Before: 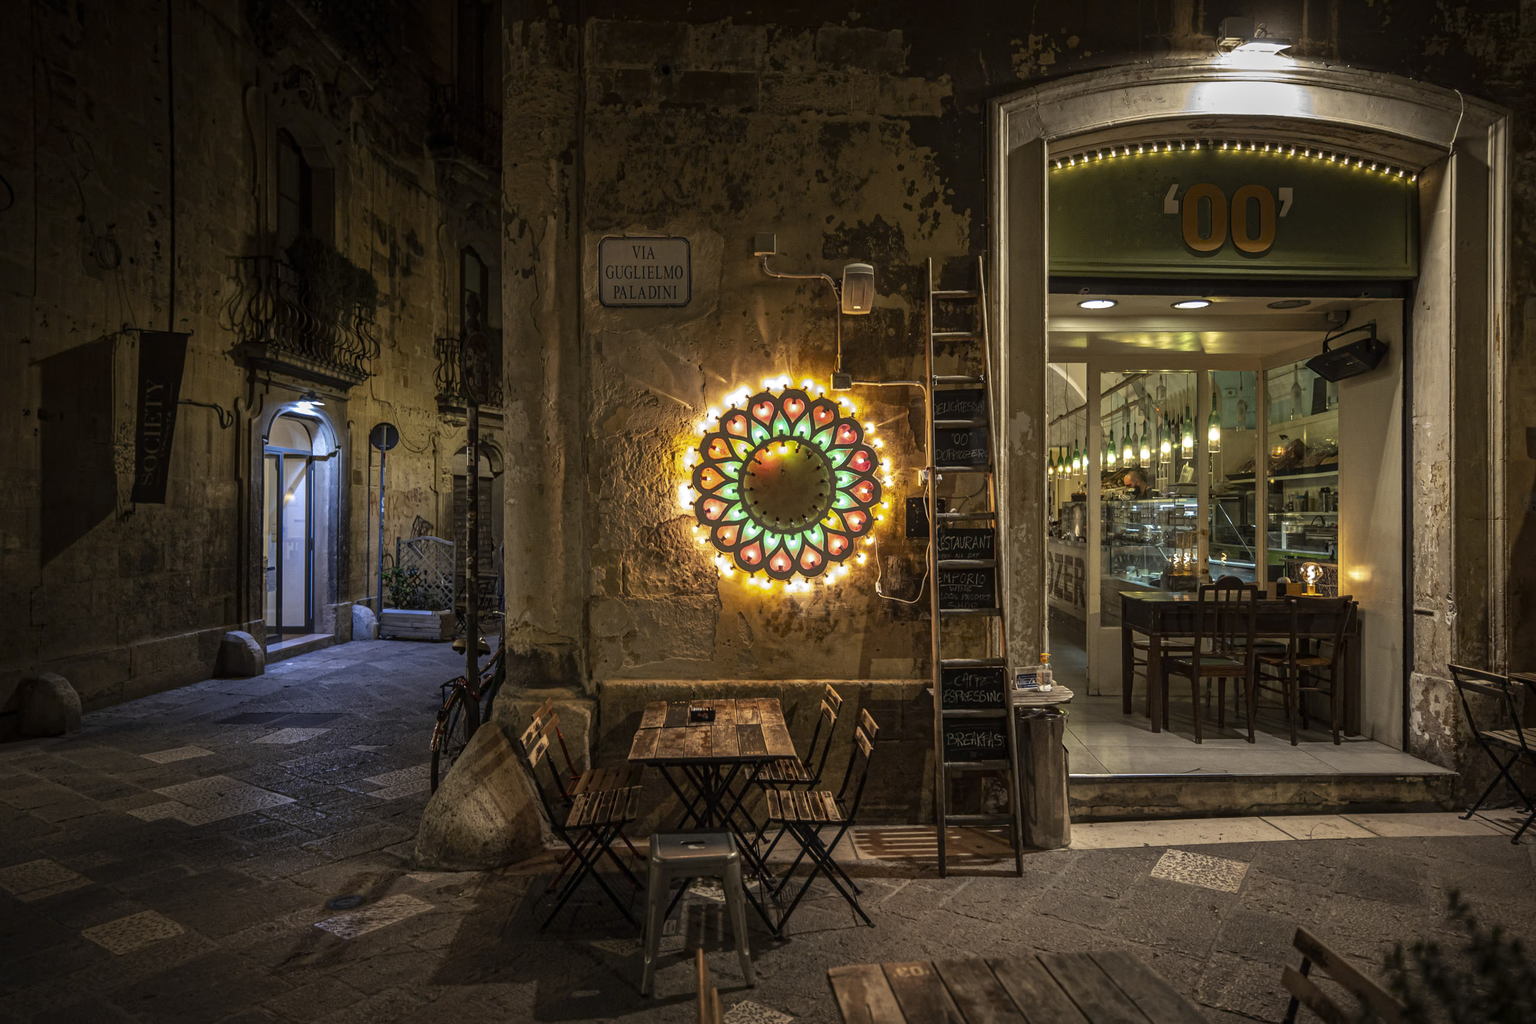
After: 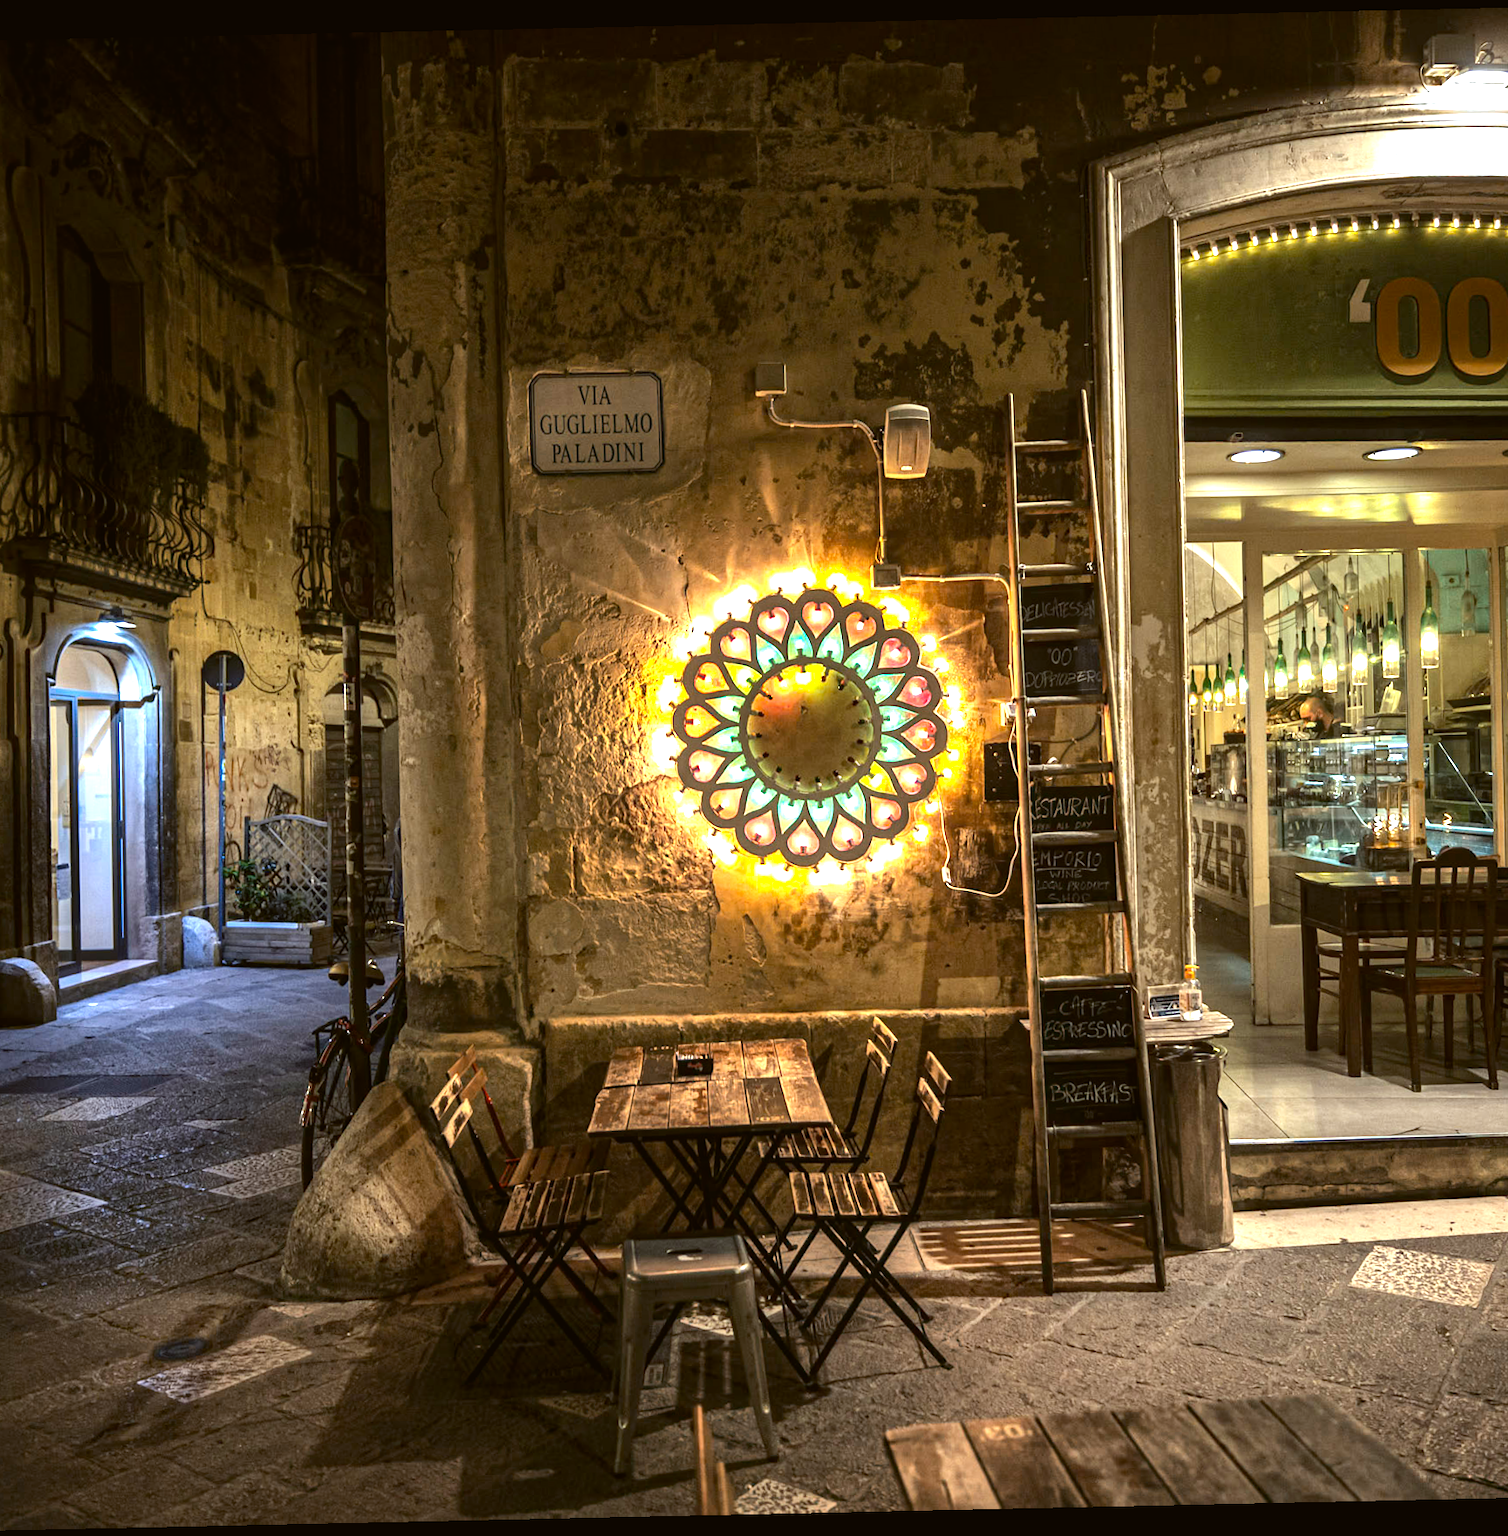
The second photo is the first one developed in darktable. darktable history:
exposure: black level correction 0.001, exposure 1.116 EV, compensate highlight preservation false
crop: left 15.419%, right 17.914%
tone equalizer: -8 EV -0.417 EV, -7 EV -0.389 EV, -6 EV -0.333 EV, -5 EV -0.222 EV, -3 EV 0.222 EV, -2 EV 0.333 EV, -1 EV 0.389 EV, +0 EV 0.417 EV, edges refinement/feathering 500, mask exposure compensation -1.57 EV, preserve details no
color balance: lift [1.004, 1.002, 1.002, 0.998], gamma [1, 1.007, 1.002, 0.993], gain [1, 0.977, 1.013, 1.023], contrast -3.64%
rotate and perspective: rotation -1.24°, automatic cropping off
